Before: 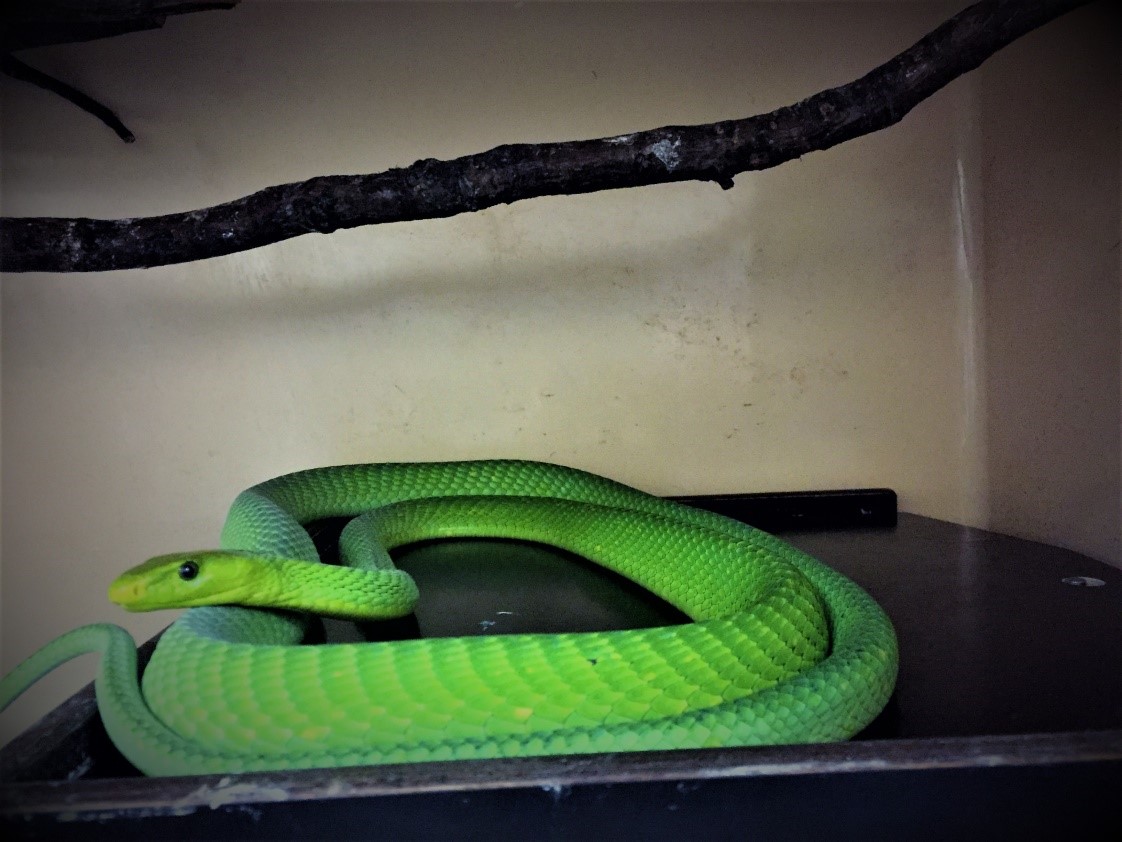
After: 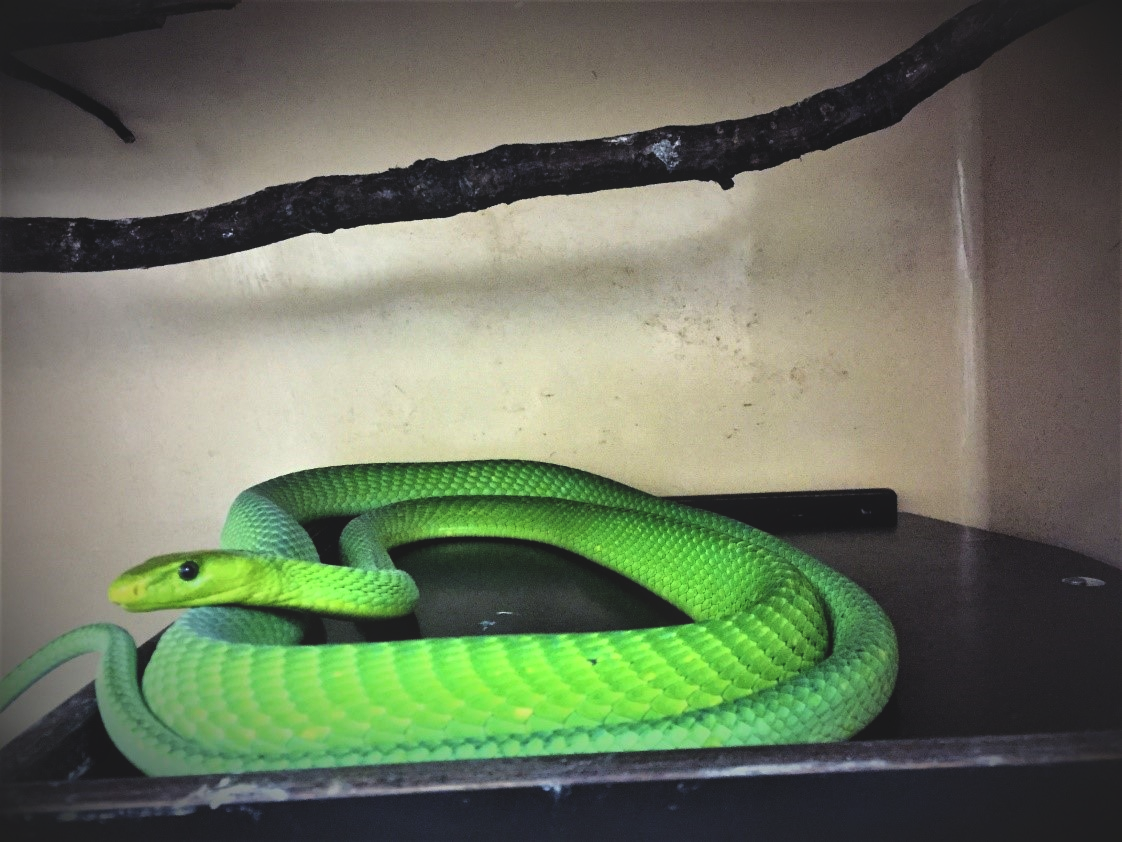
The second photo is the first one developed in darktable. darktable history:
tone equalizer: -8 EV -0.382 EV, -7 EV -0.37 EV, -6 EV -0.373 EV, -5 EV -0.186 EV, -3 EV 0.235 EV, -2 EV 0.34 EV, -1 EV 0.411 EV, +0 EV 0.431 EV
local contrast: mode bilateral grid, contrast 20, coarseness 50, detail 150%, midtone range 0.2
exposure: black level correction -0.016, compensate highlight preservation false
contrast brightness saturation: contrast 0.104, brightness 0.028, saturation 0.091
